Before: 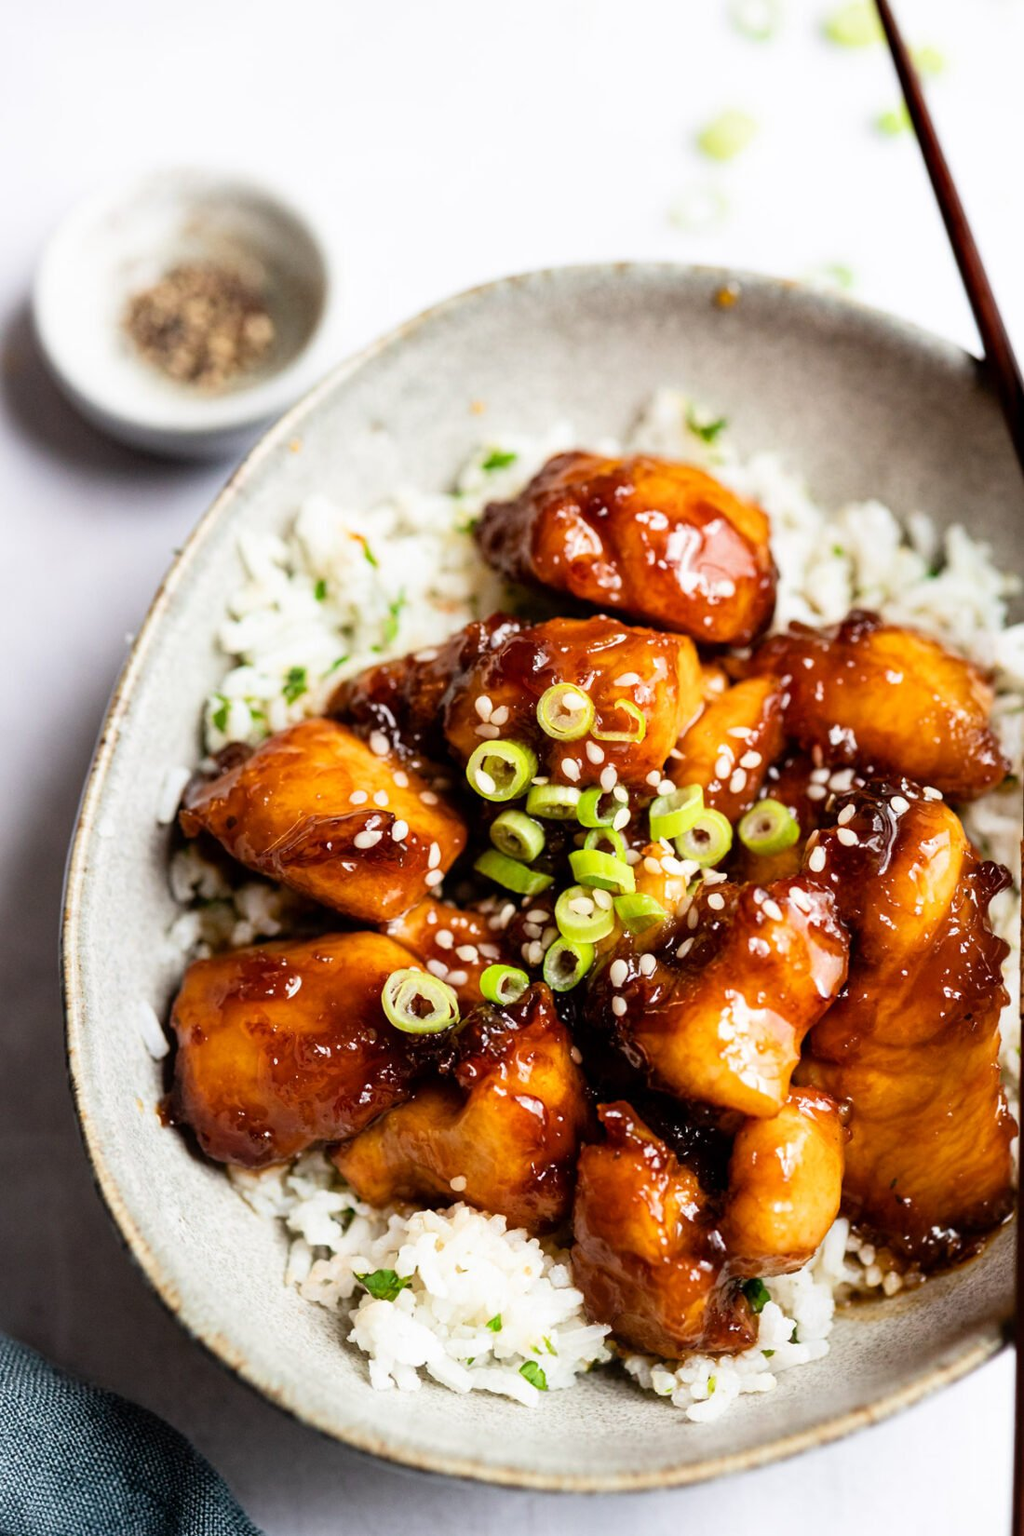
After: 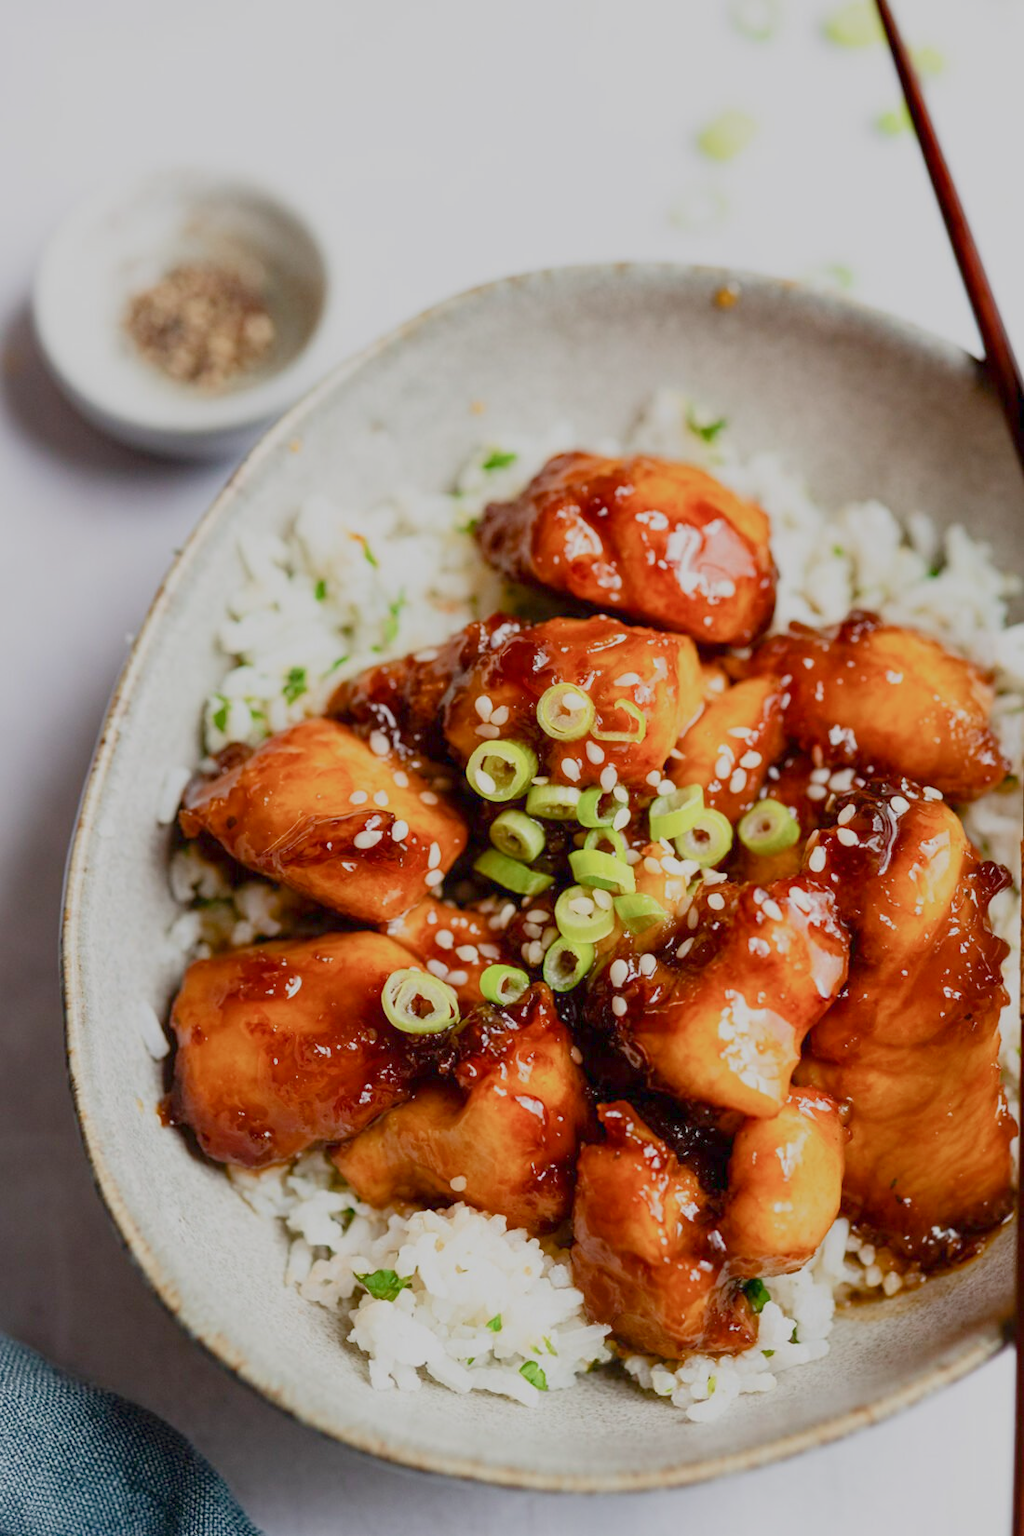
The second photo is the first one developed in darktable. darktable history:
color balance rgb: perceptual saturation grading › global saturation 0.244%, perceptual saturation grading › highlights -19.867%, perceptual saturation grading › shadows 19.621%, contrast -29.876%
